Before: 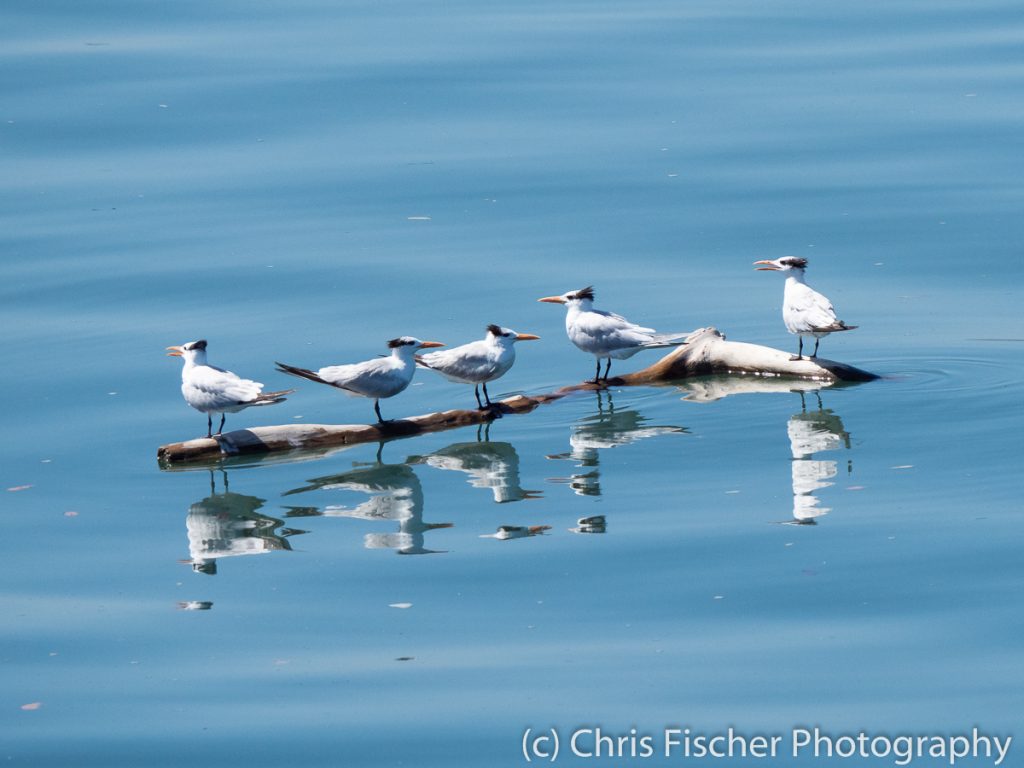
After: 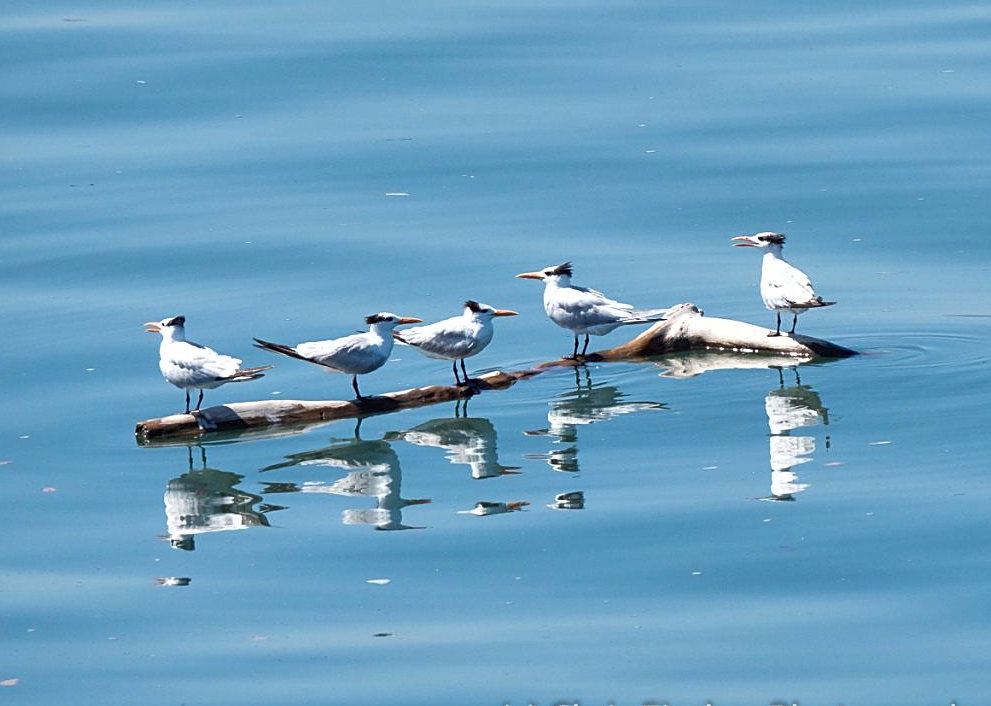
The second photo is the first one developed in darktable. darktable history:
shadows and highlights: highlights color adjustment 0.096%, low approximation 0.01, soften with gaussian
sharpen: on, module defaults
exposure: exposure 0.297 EV, compensate highlight preservation false
crop: left 2.224%, top 3.22%, right 0.991%, bottom 4.845%
